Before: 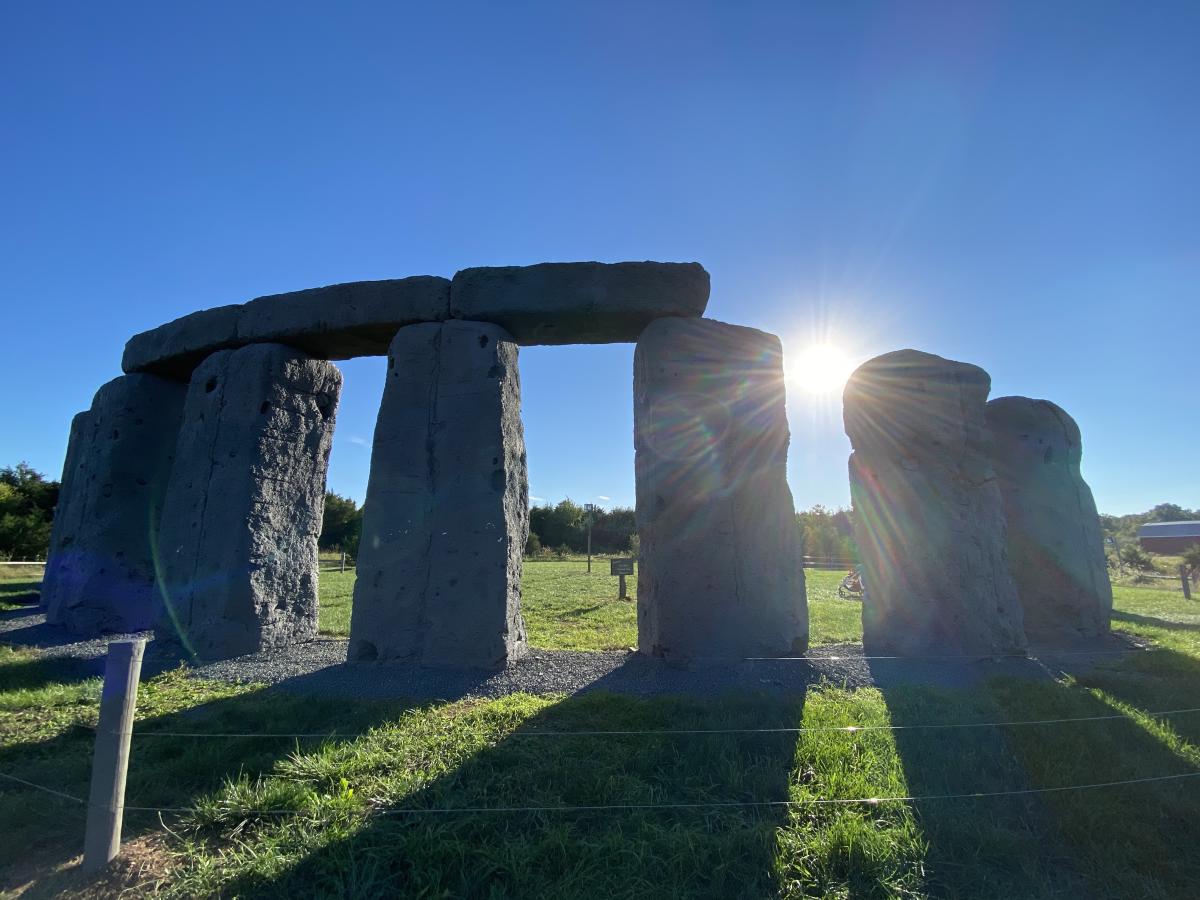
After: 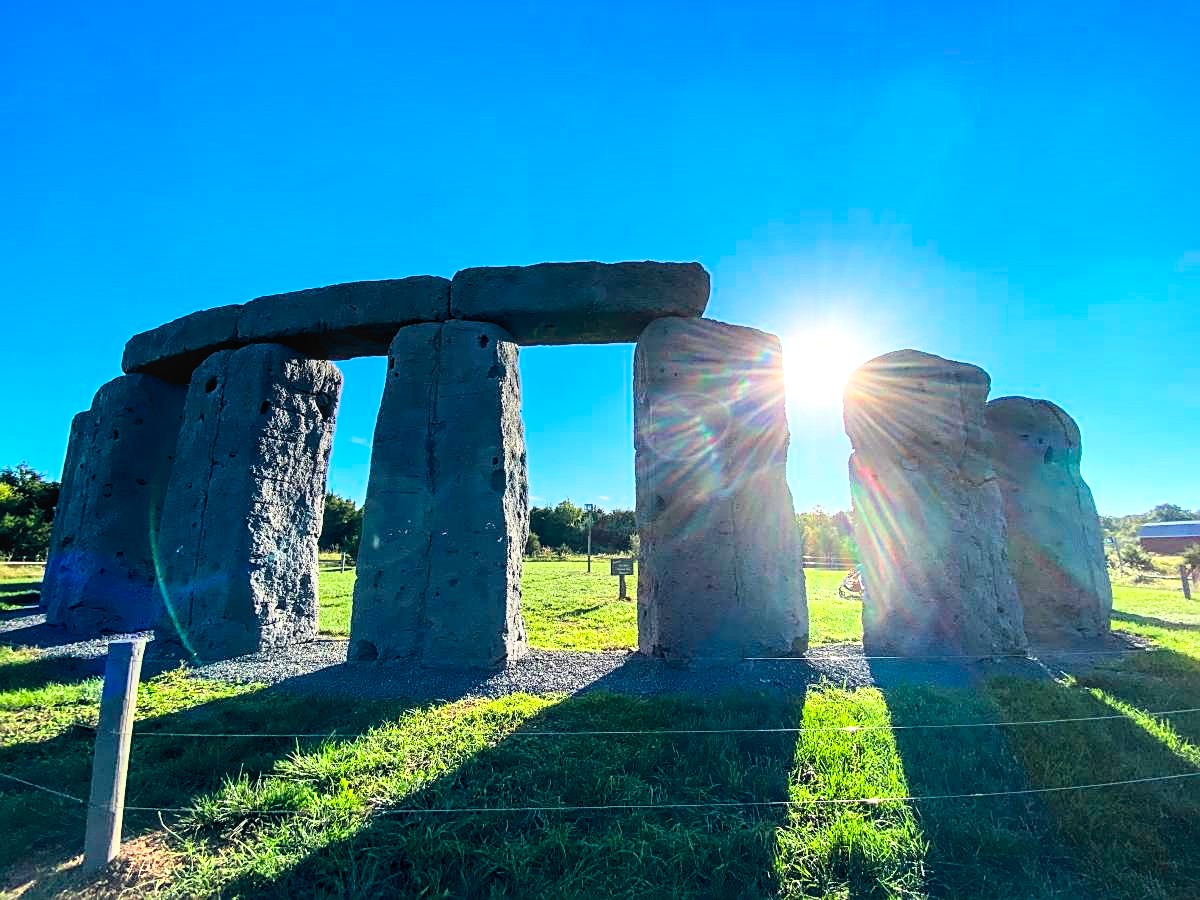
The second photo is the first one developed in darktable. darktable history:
base curve "Nikon D750": curves: ch0 [(0, 0) (0.018, 0.026) (0.143, 0.37) (0.33, 0.731) (0.458, 0.853) (0.735, 0.965) (0.905, 0.986) (1, 1)]
local contrast: on, module defaults
contrast equalizer: octaves 7, y [[0.6 ×6], [0.55 ×6], [0 ×6], [0 ×6], [0 ×6]], mix 0.35
sharpen: on, module defaults
color zones: curves: ch0 [(0, 0.613) (0.01, 0.613) (0.245, 0.448) (0.498, 0.529) (0.642, 0.665) (0.879, 0.777) (0.99, 0.613)]; ch1 [(0, 0) (0.143, 0) (0.286, 0) (0.429, 0) (0.571, 0) (0.714, 0) (0.857, 0)], mix -131.09%
color balance rgb: shadows lift › chroma 3.88%, shadows lift › hue 88.52°, power › hue 214.65°, global offset › chroma 0.1%, global offset › hue 252.4°, contrast 4.45%
lens correction: scale 1, crop 1, focal 50, aperture 2.5, distance 3.55, camera "Nikon D750", lens "Nikon AF Nikkor 50mm f/1.8D"
